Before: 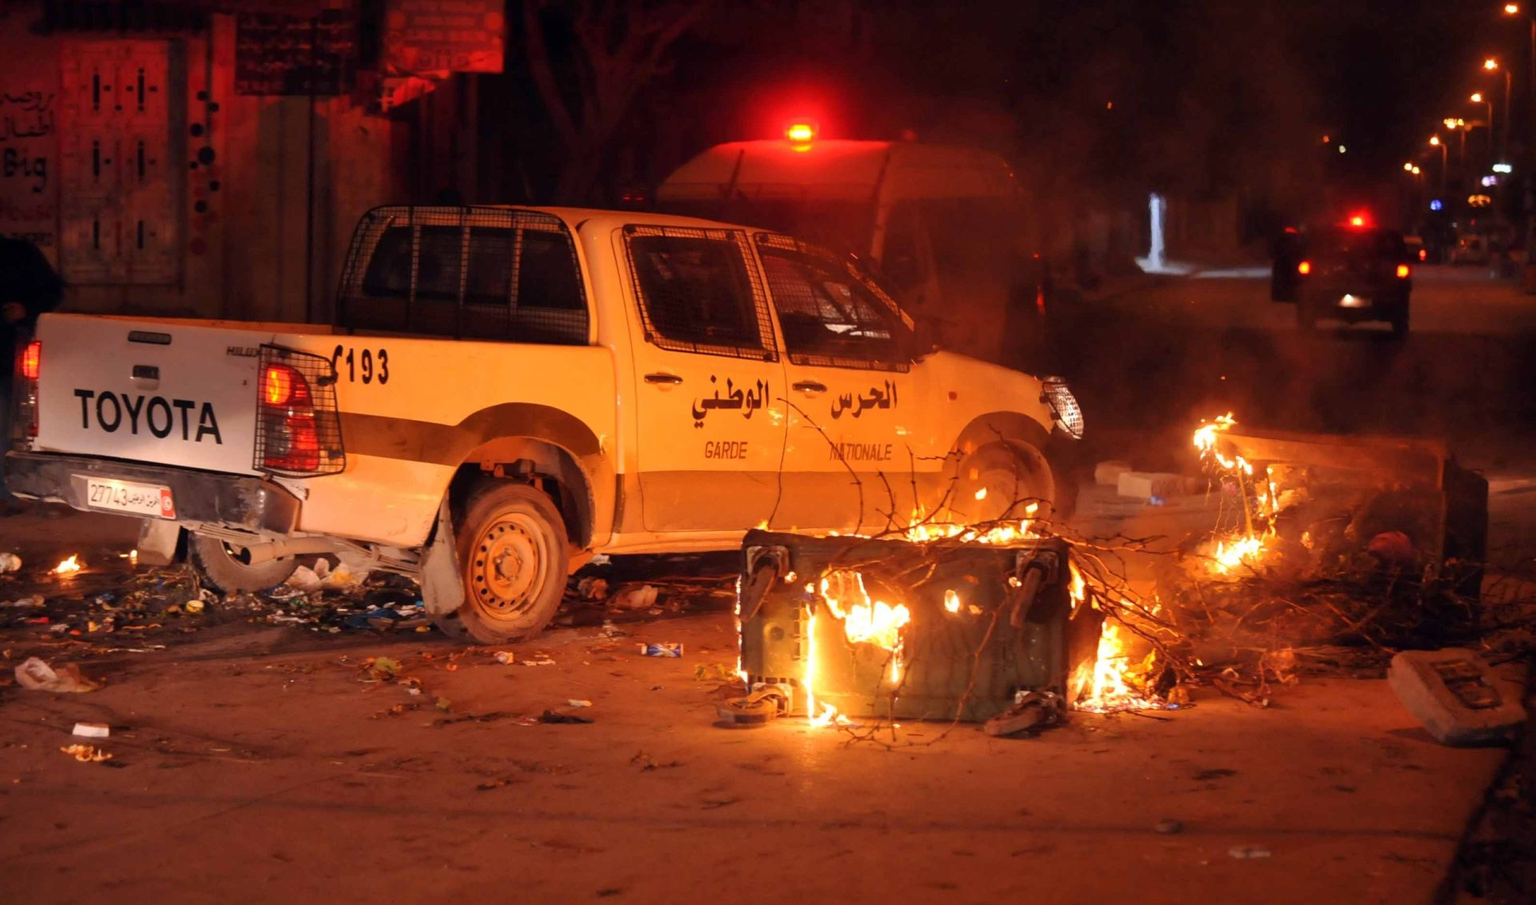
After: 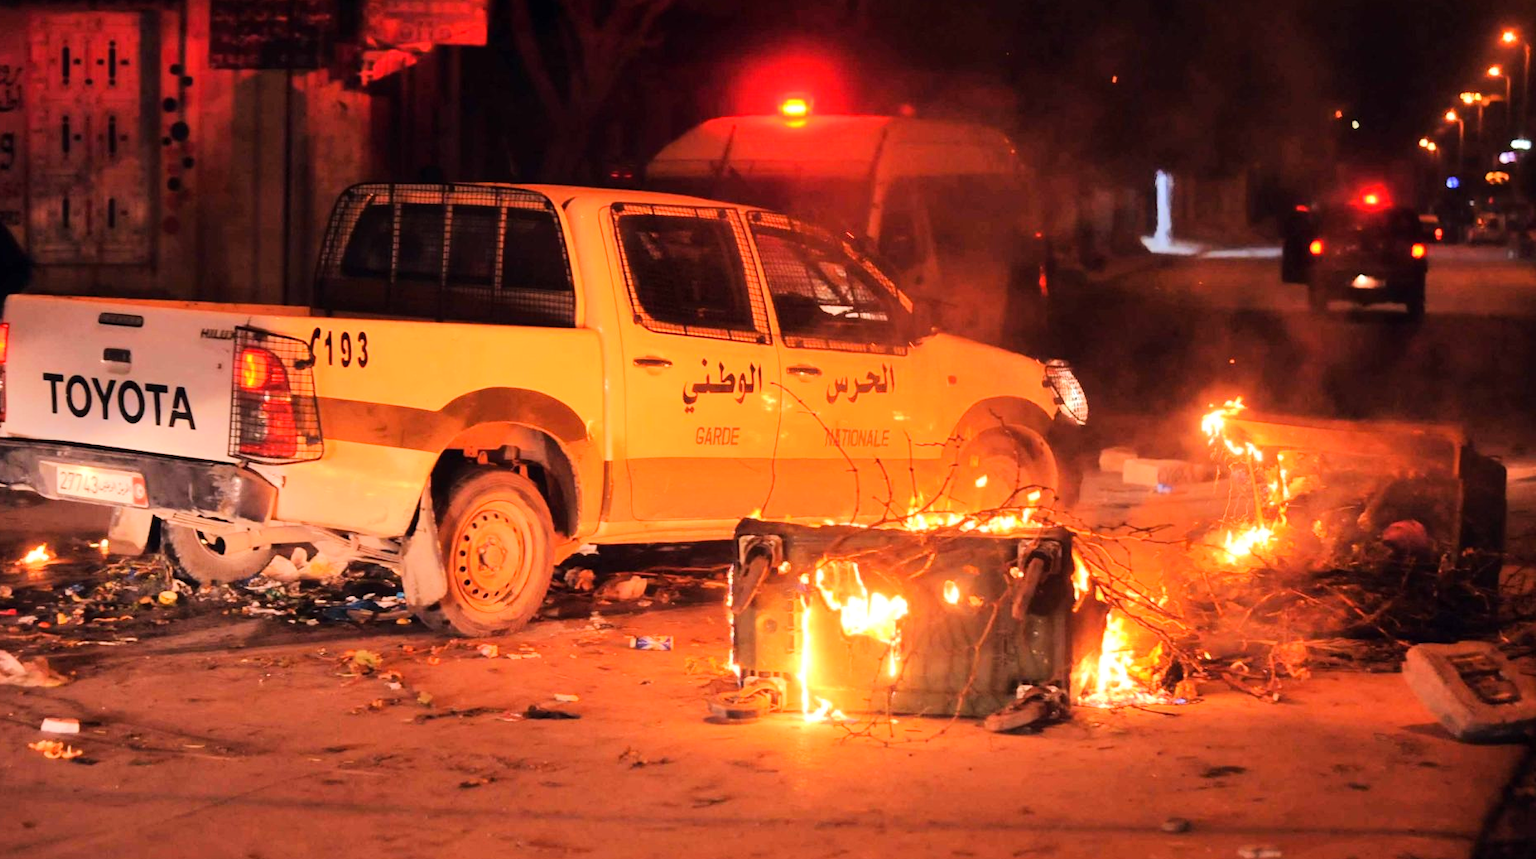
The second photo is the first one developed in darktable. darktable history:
crop: left 2.159%, top 3.196%, right 1.209%, bottom 4.942%
tone equalizer: -7 EV 0.144 EV, -6 EV 0.629 EV, -5 EV 1.13 EV, -4 EV 1.37 EV, -3 EV 1.18 EV, -2 EV 0.6 EV, -1 EV 0.162 EV, edges refinement/feathering 500, mask exposure compensation -1.57 EV, preserve details no
